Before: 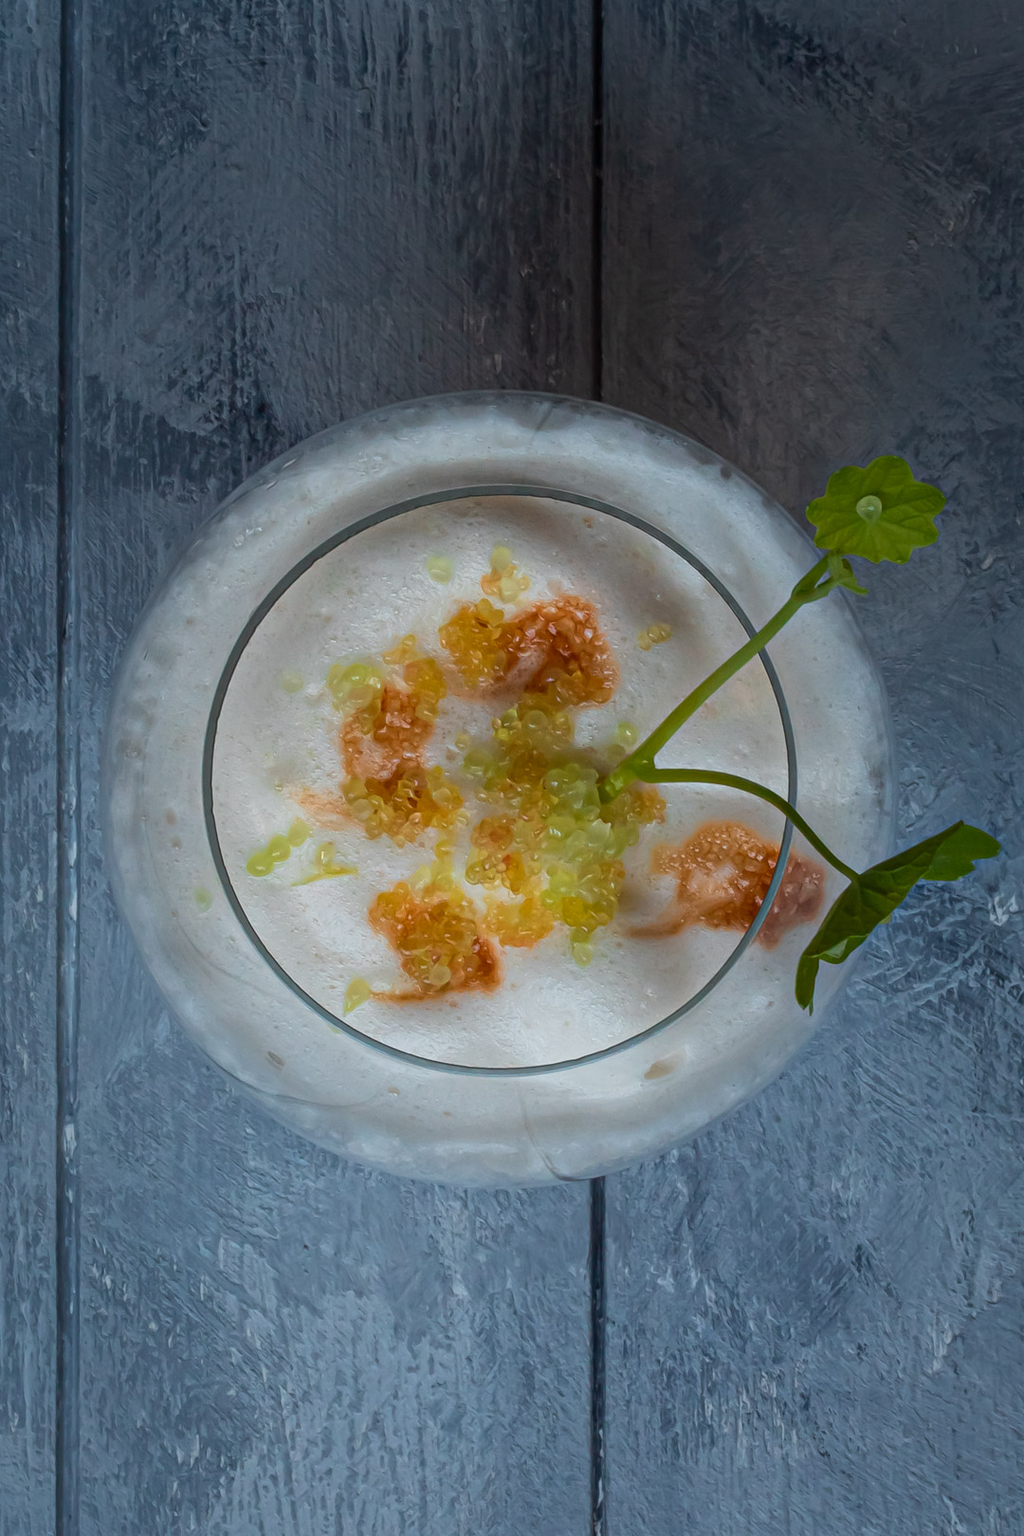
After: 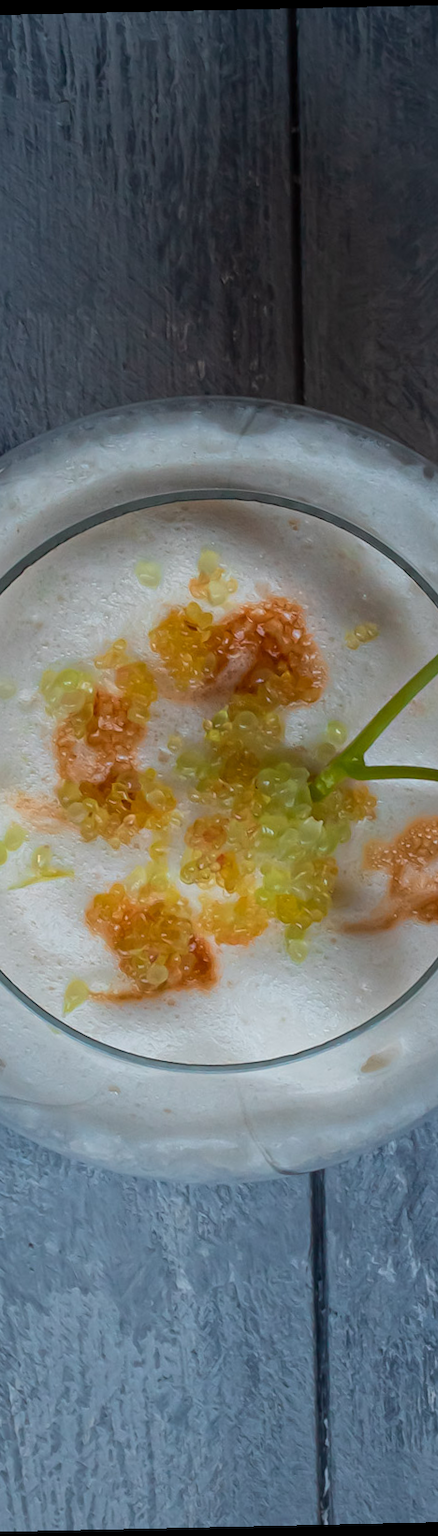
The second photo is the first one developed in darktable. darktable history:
rotate and perspective: rotation -1.24°, automatic cropping off
crop: left 28.583%, right 29.231%
